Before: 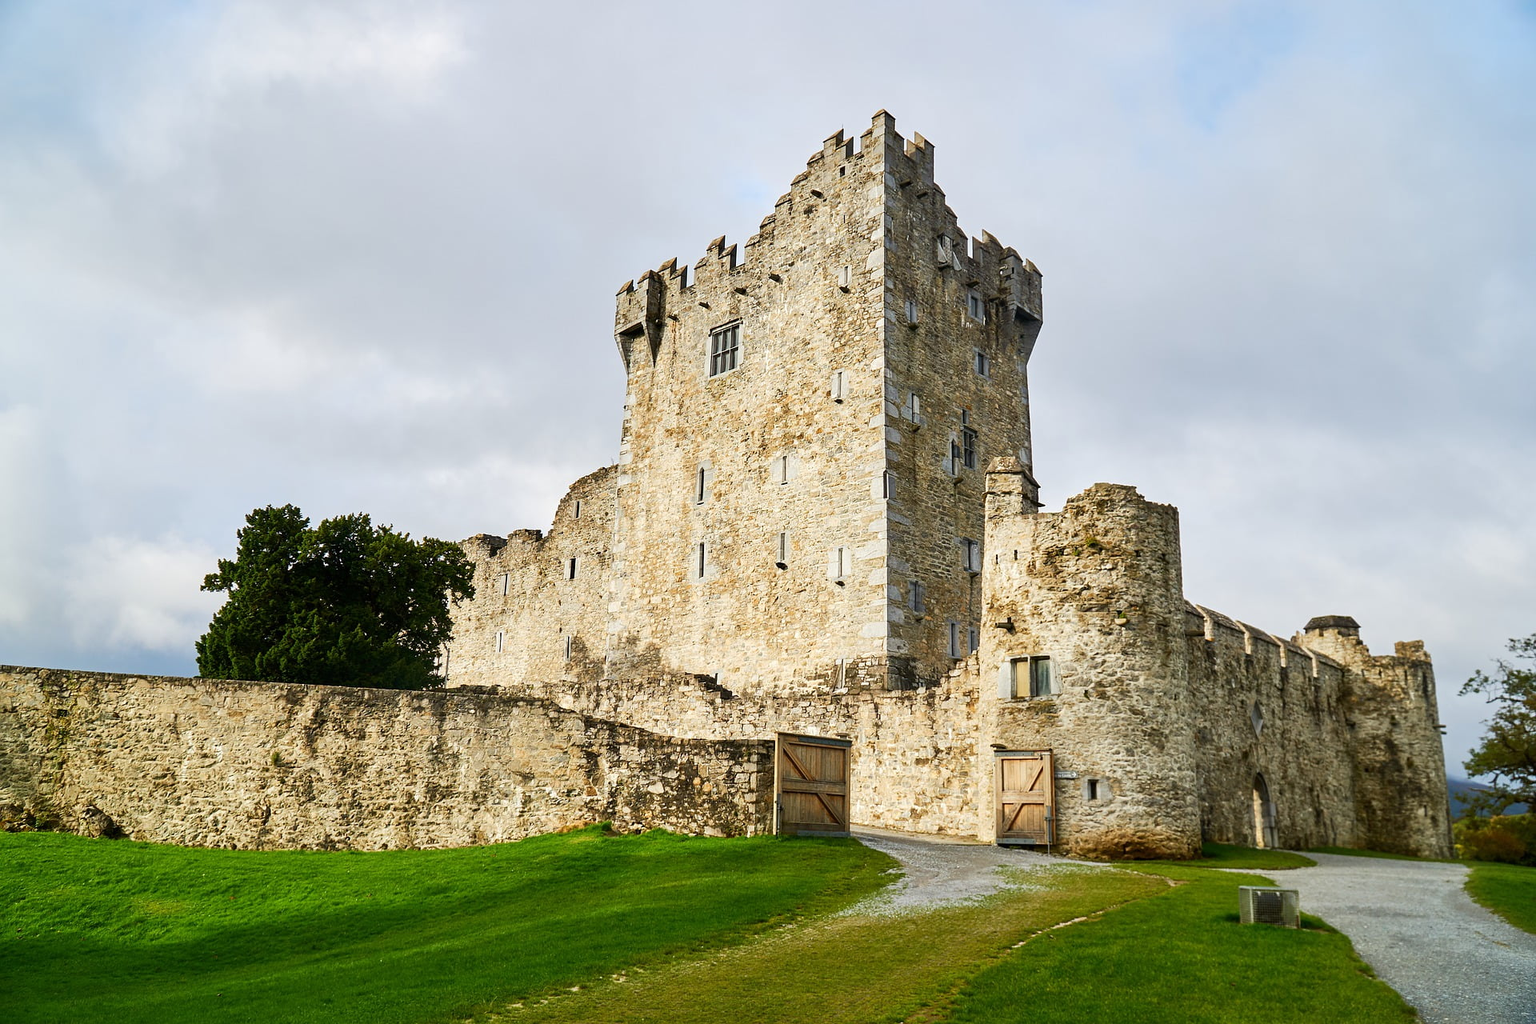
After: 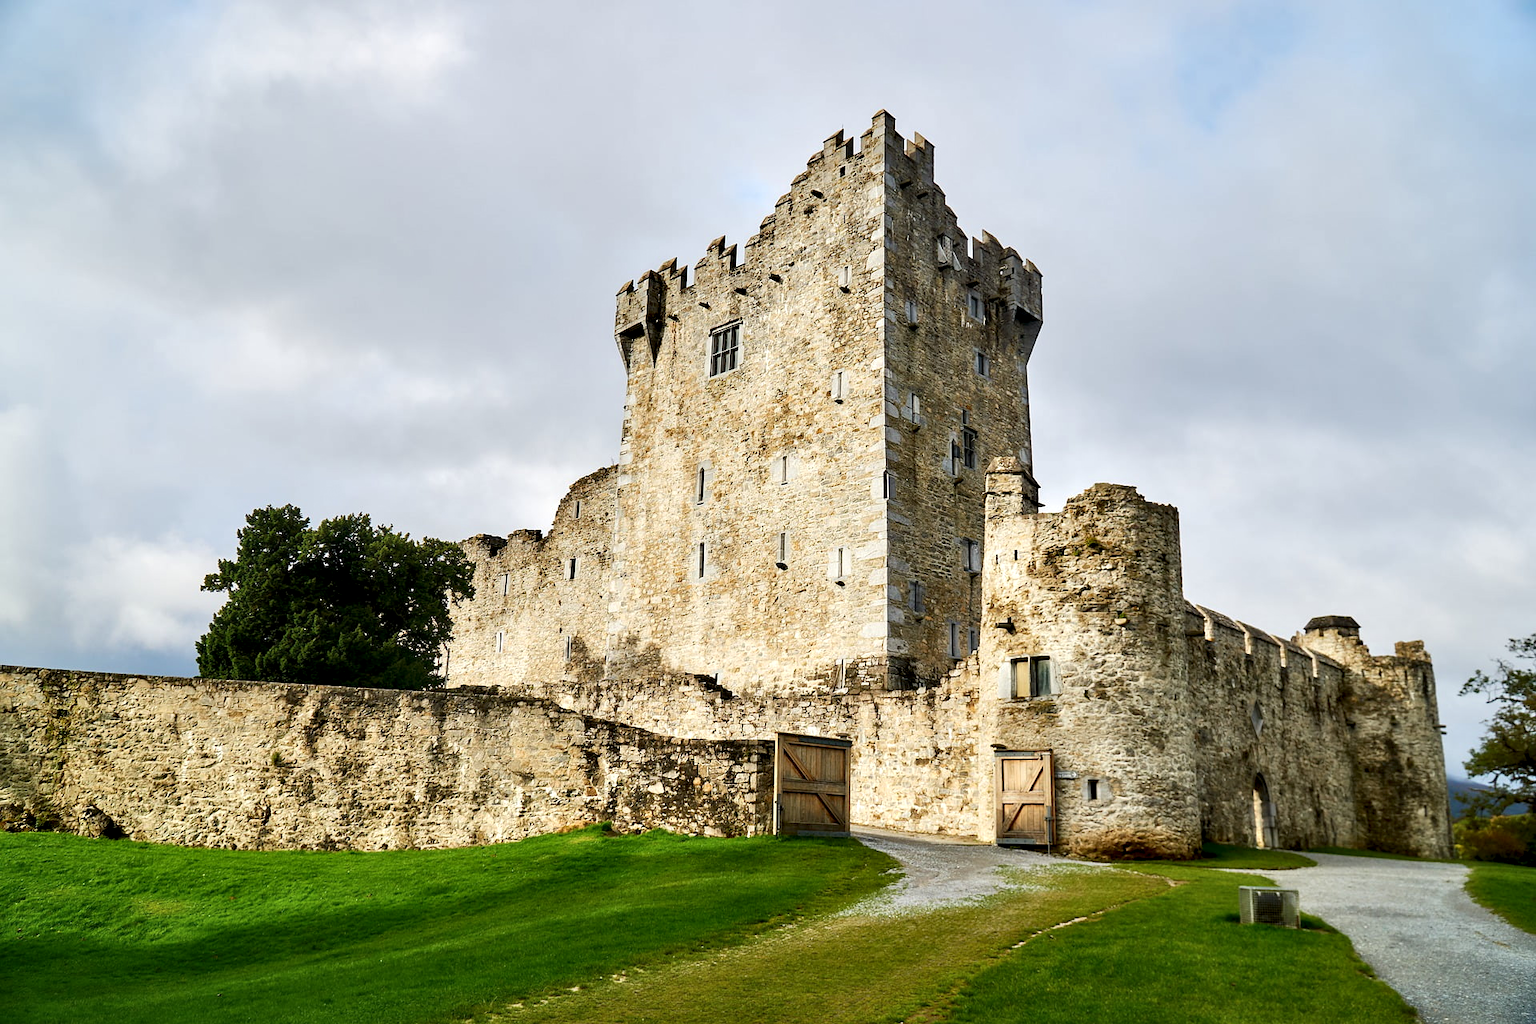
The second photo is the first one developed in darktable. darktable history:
contrast equalizer: octaves 7, y [[0.536, 0.565, 0.581, 0.516, 0.52, 0.491], [0.5 ×6], [0.5 ×6], [0 ×6], [0 ×6]]
